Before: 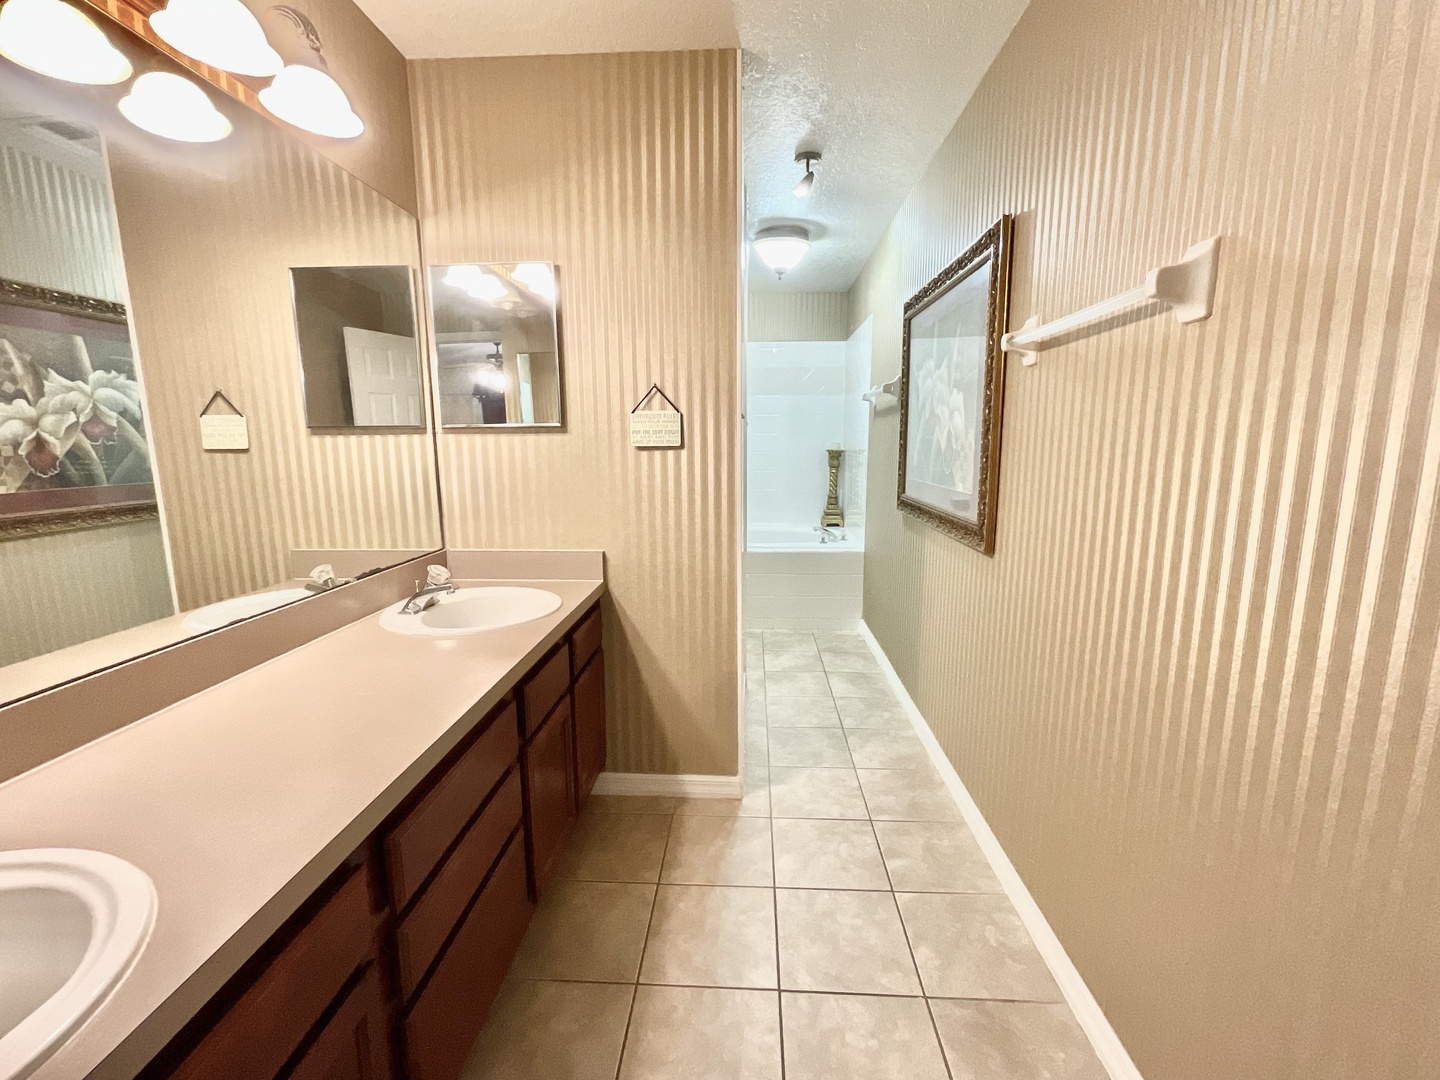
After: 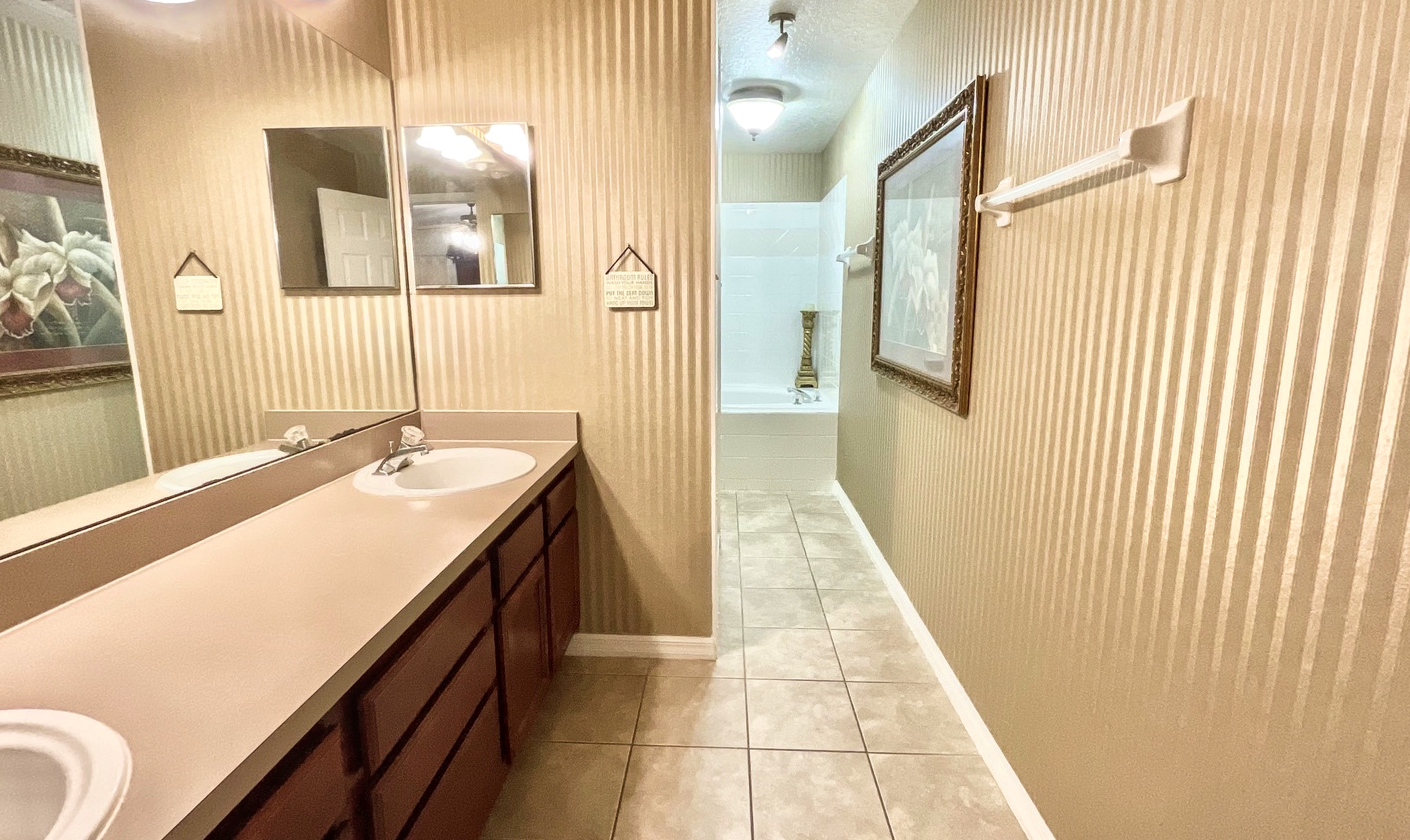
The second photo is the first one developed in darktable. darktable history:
crop and rotate: left 1.855%, top 12.875%, right 0.226%, bottom 9.279%
velvia: on, module defaults
local contrast: on, module defaults
